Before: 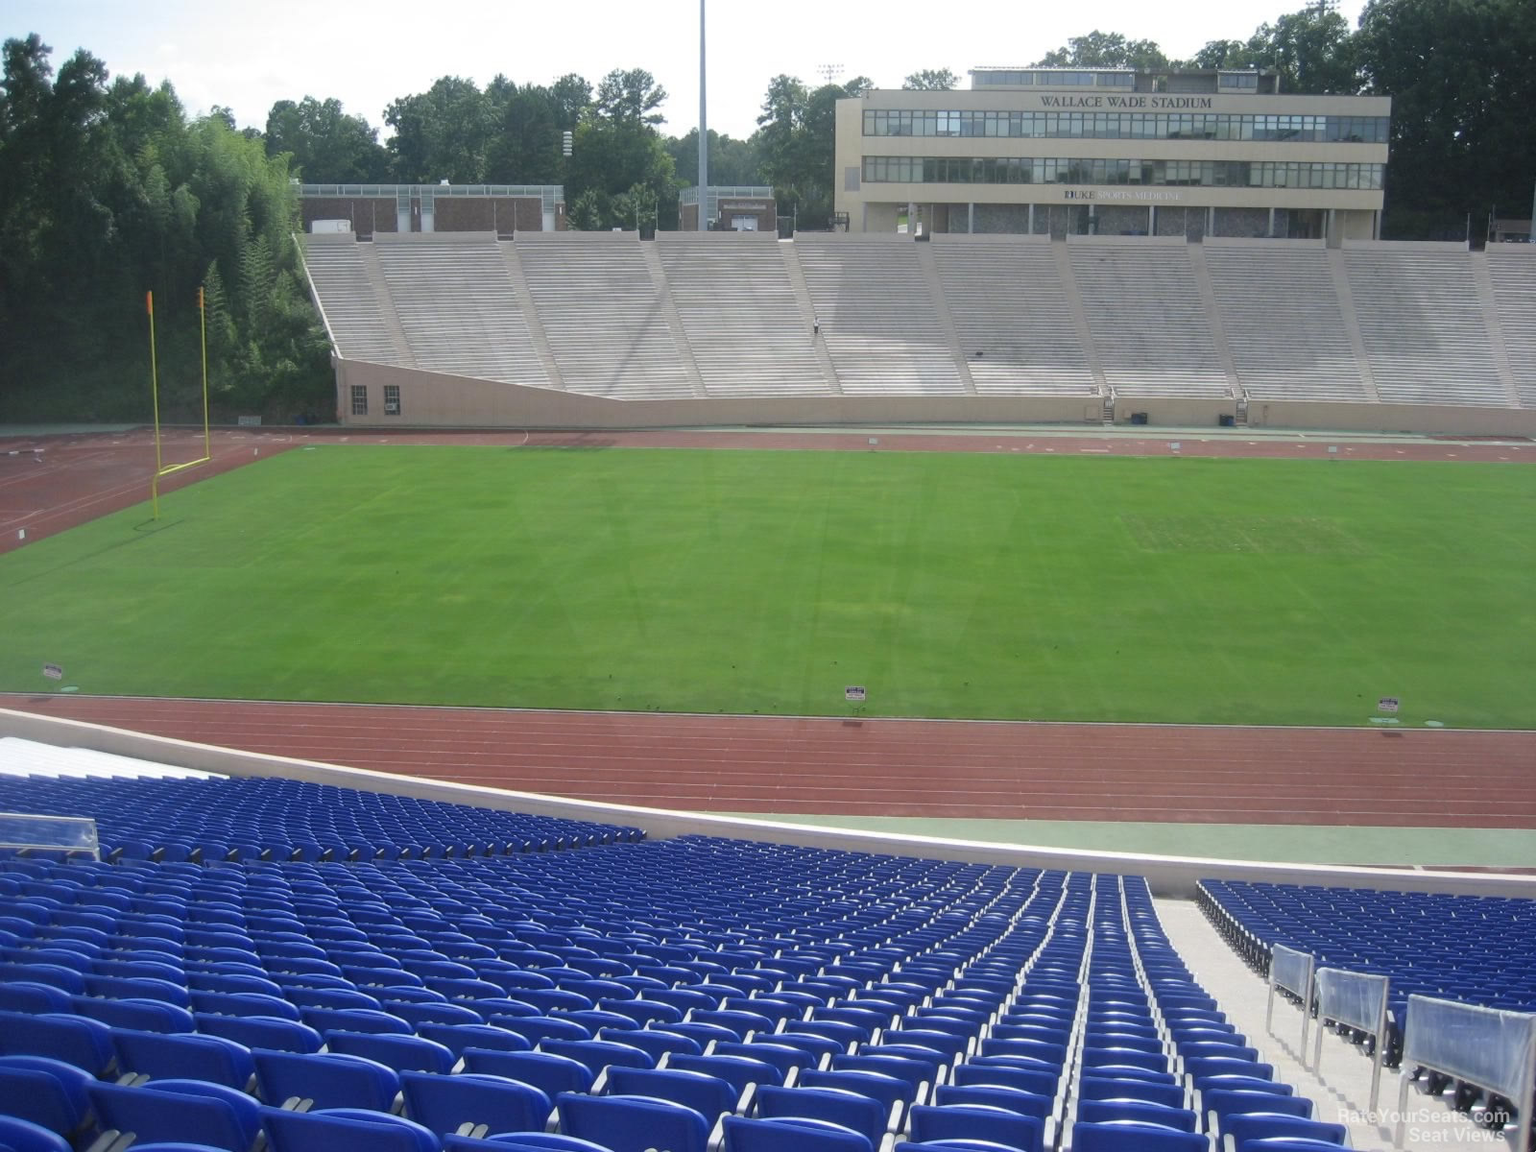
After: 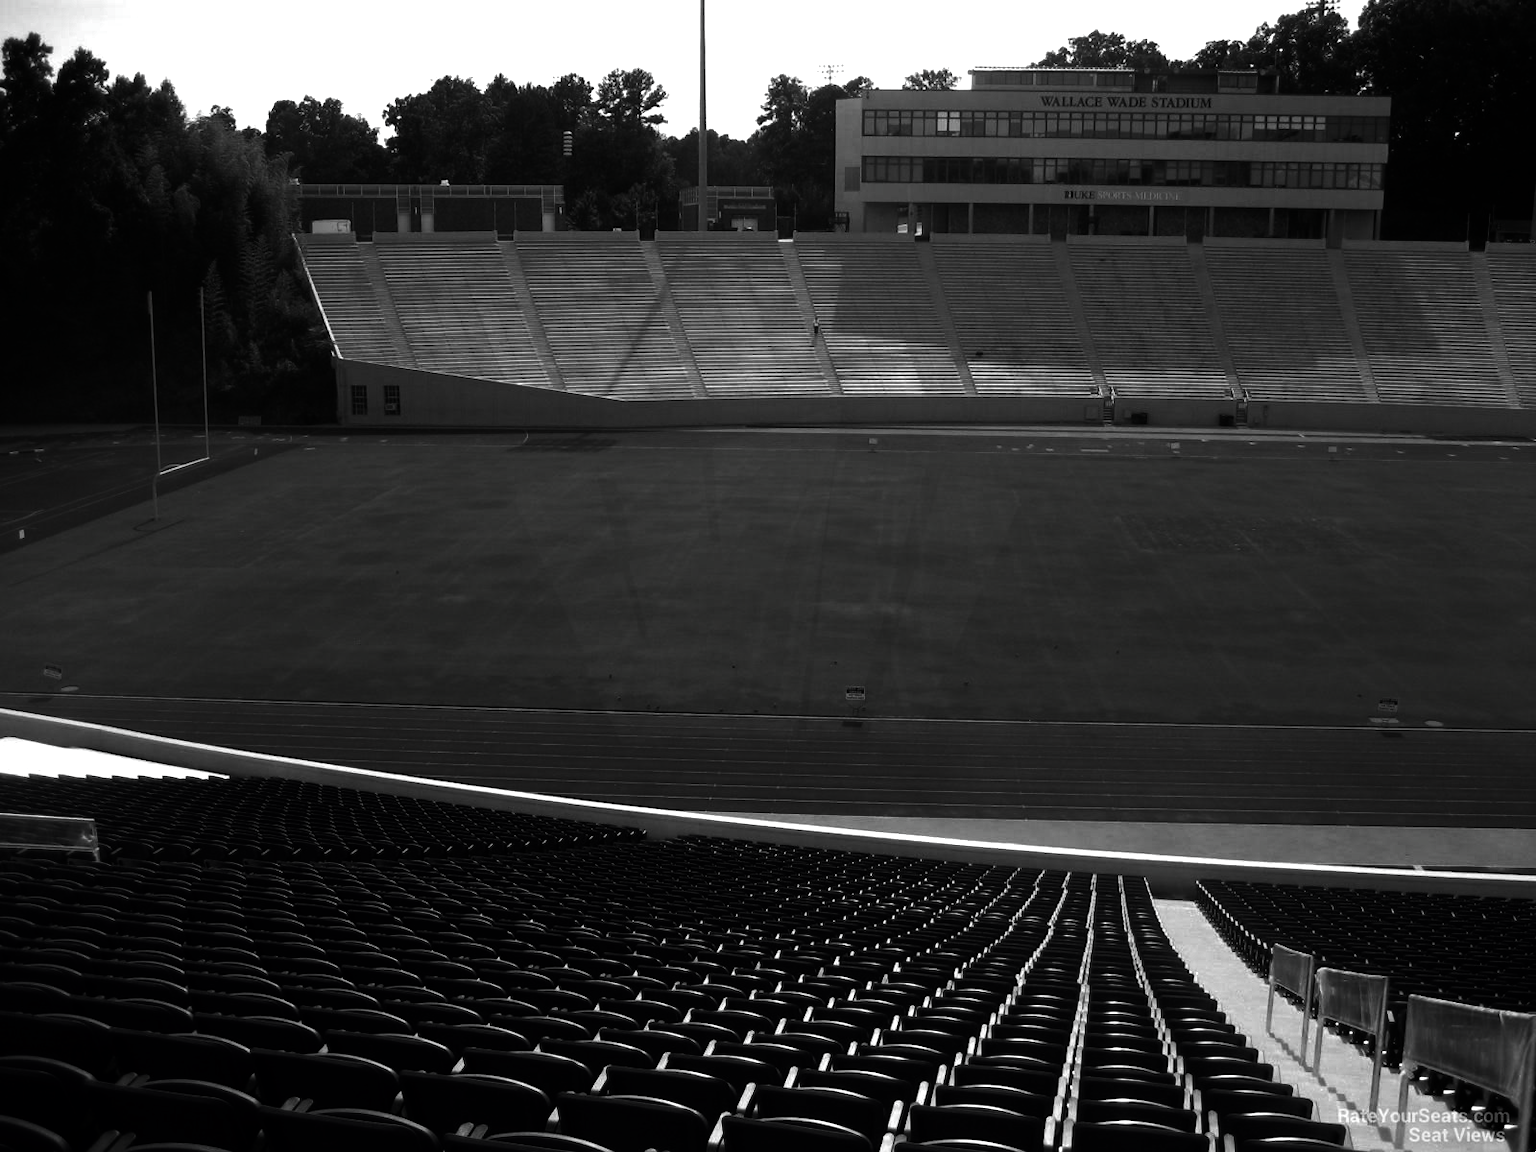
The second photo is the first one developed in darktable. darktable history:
color balance rgb: highlights gain › luminance 15.566%, highlights gain › chroma 3.984%, highlights gain › hue 212.02°, linear chroma grading › global chroma 15.22%, perceptual saturation grading › global saturation 29.414%, global vibrance 20%
contrast brightness saturation: contrast 0.025, brightness -0.986, saturation -0.993
color calibration: illuminant same as pipeline (D50), adaptation XYZ, x 0.345, y 0.358, temperature 5005.18 K, saturation algorithm version 1 (2020)
